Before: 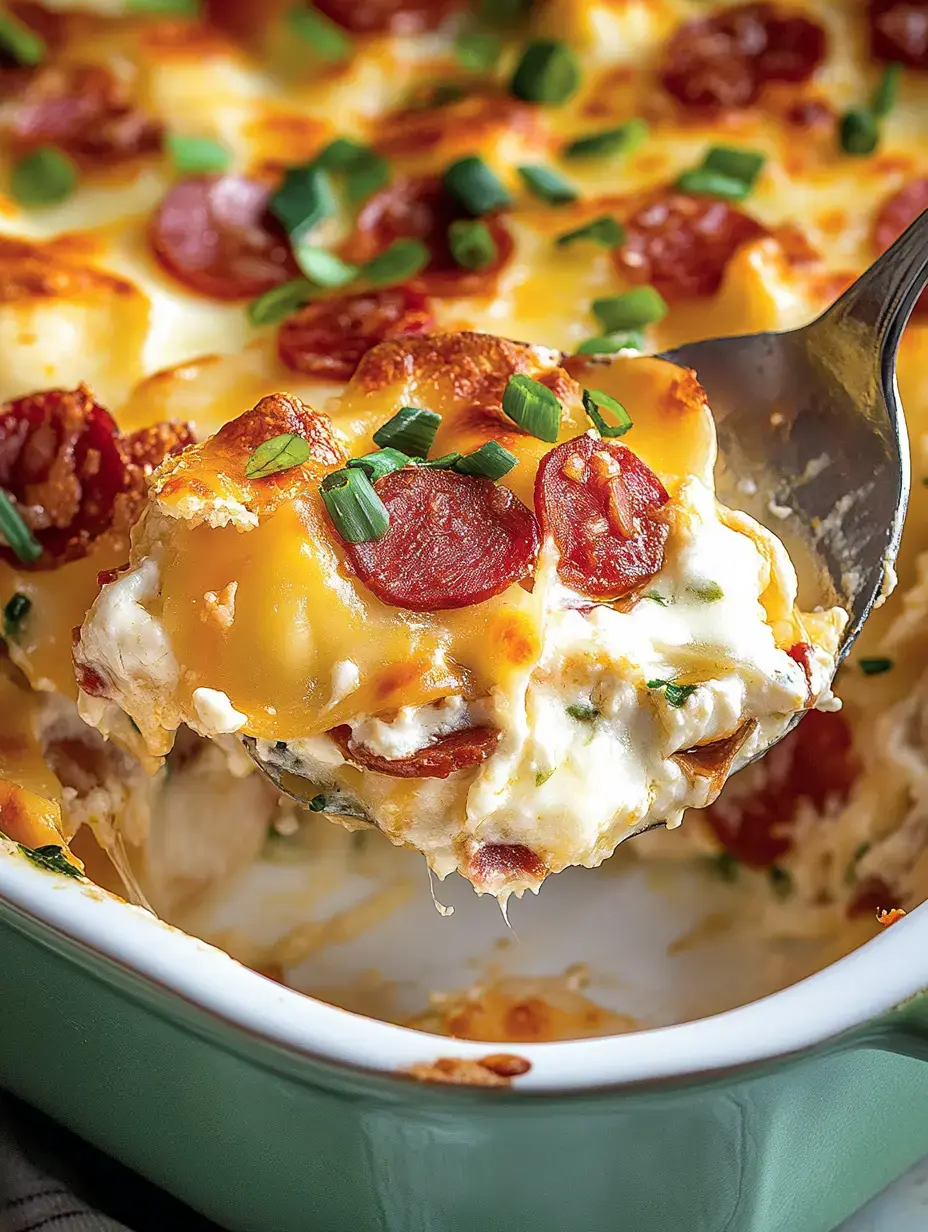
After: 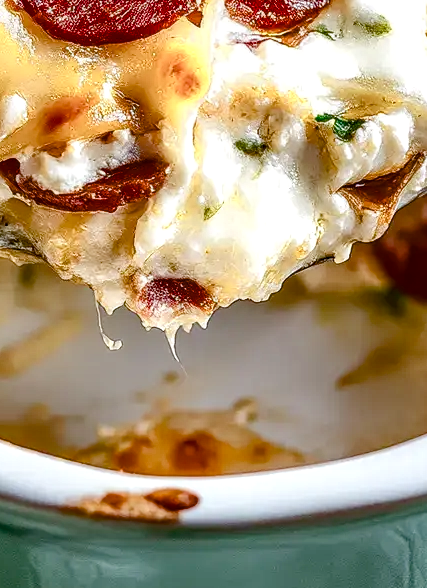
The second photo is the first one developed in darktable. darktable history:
color balance rgb: perceptual saturation grading › global saturation 25.005%, perceptual saturation grading › highlights -50.124%, perceptual saturation grading › shadows 30.402%, global vibrance 15.805%, saturation formula JzAzBz (2021)
crop: left 35.849%, top 45.997%, right 18.116%, bottom 6.214%
local contrast: highlights 62%, detail 143%, midtone range 0.434
